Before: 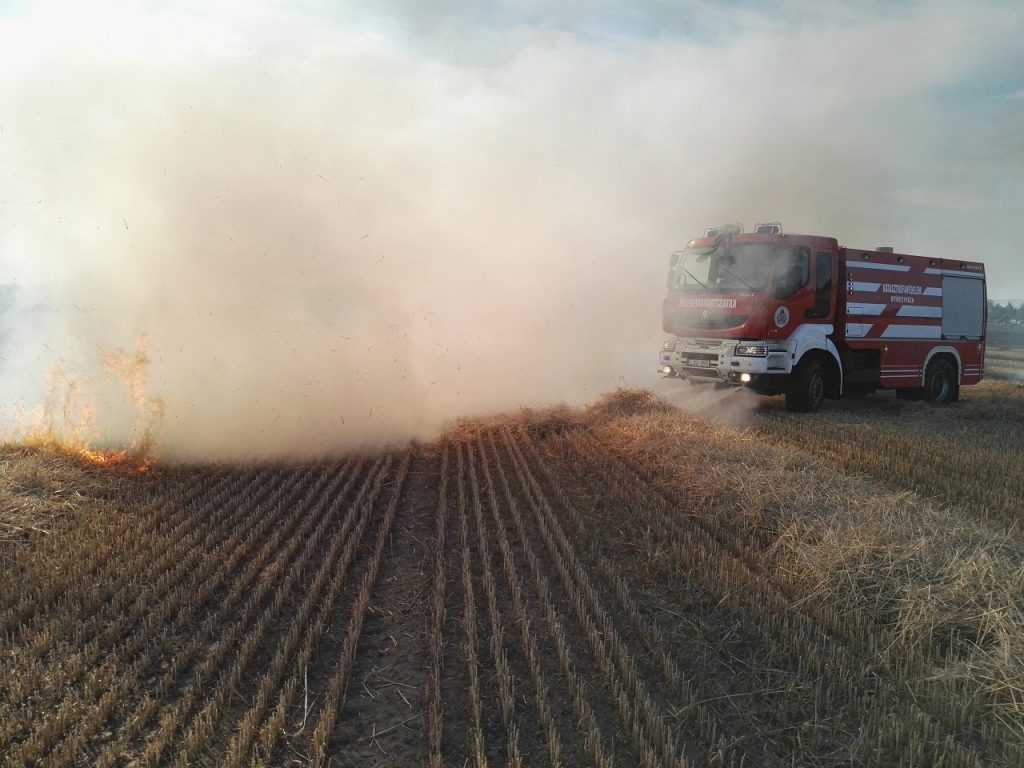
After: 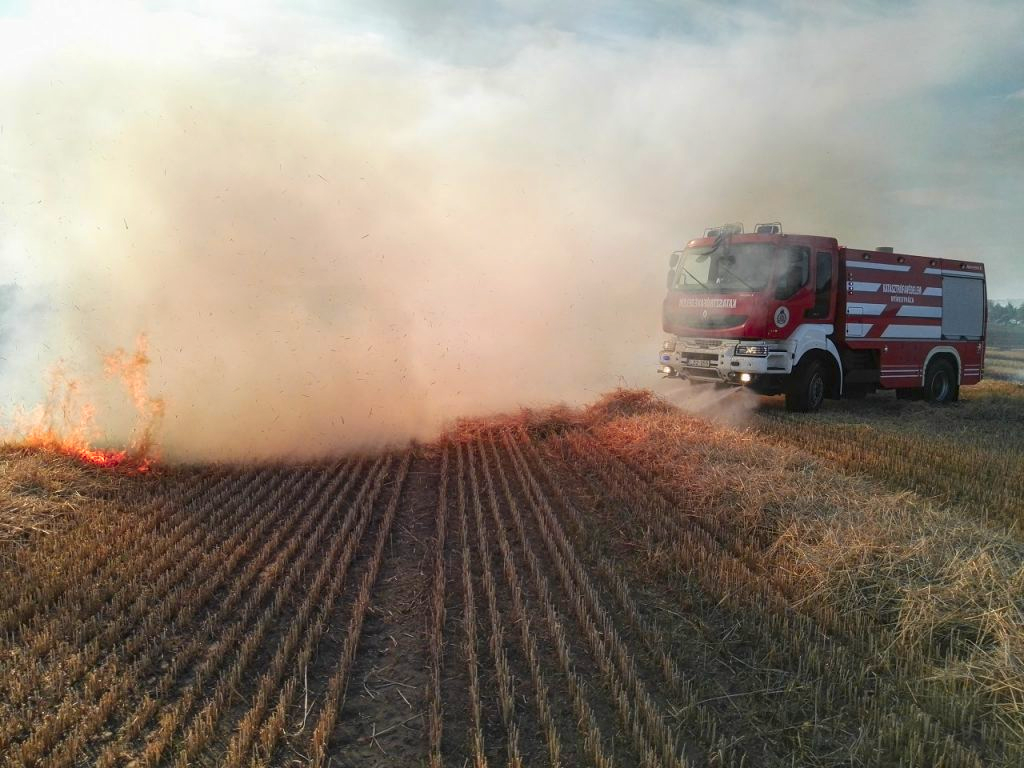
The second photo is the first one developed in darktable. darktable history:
color zones: curves: ch1 [(0.24, 0.629) (0.75, 0.5)]; ch2 [(0.255, 0.454) (0.745, 0.491)], mix 102.12%
local contrast: on, module defaults
